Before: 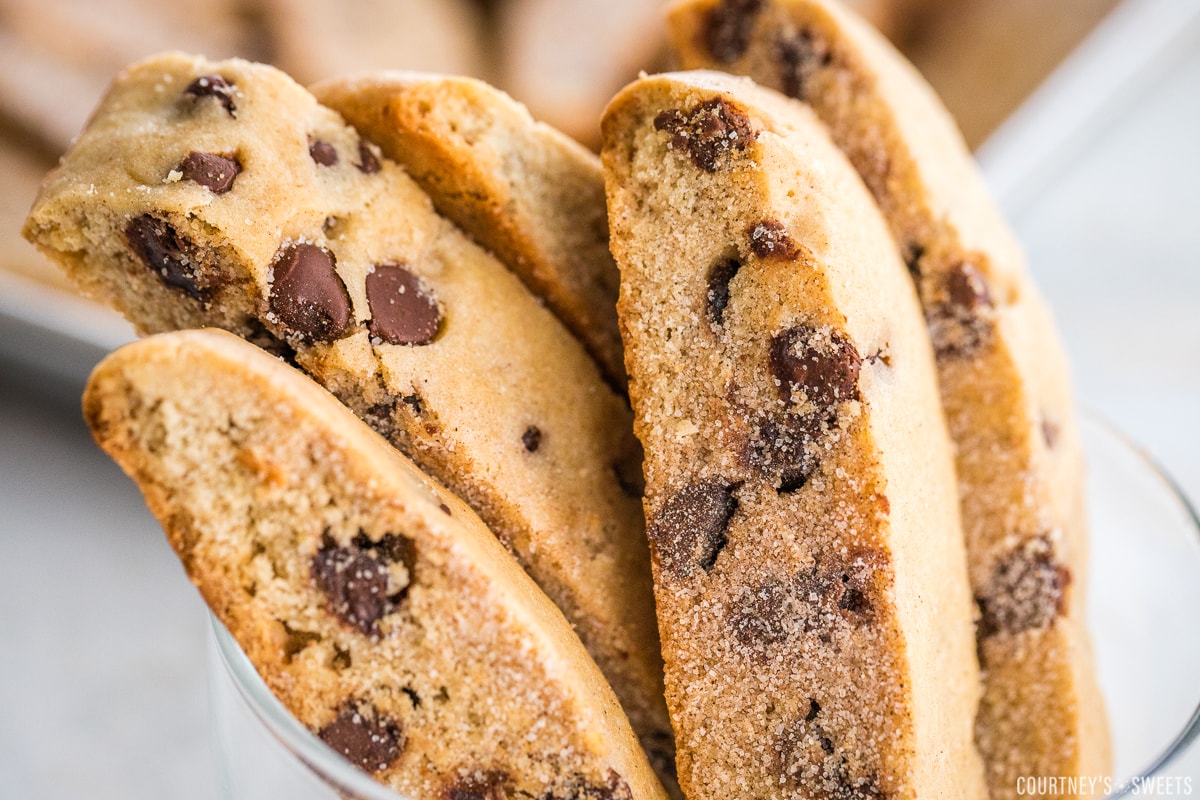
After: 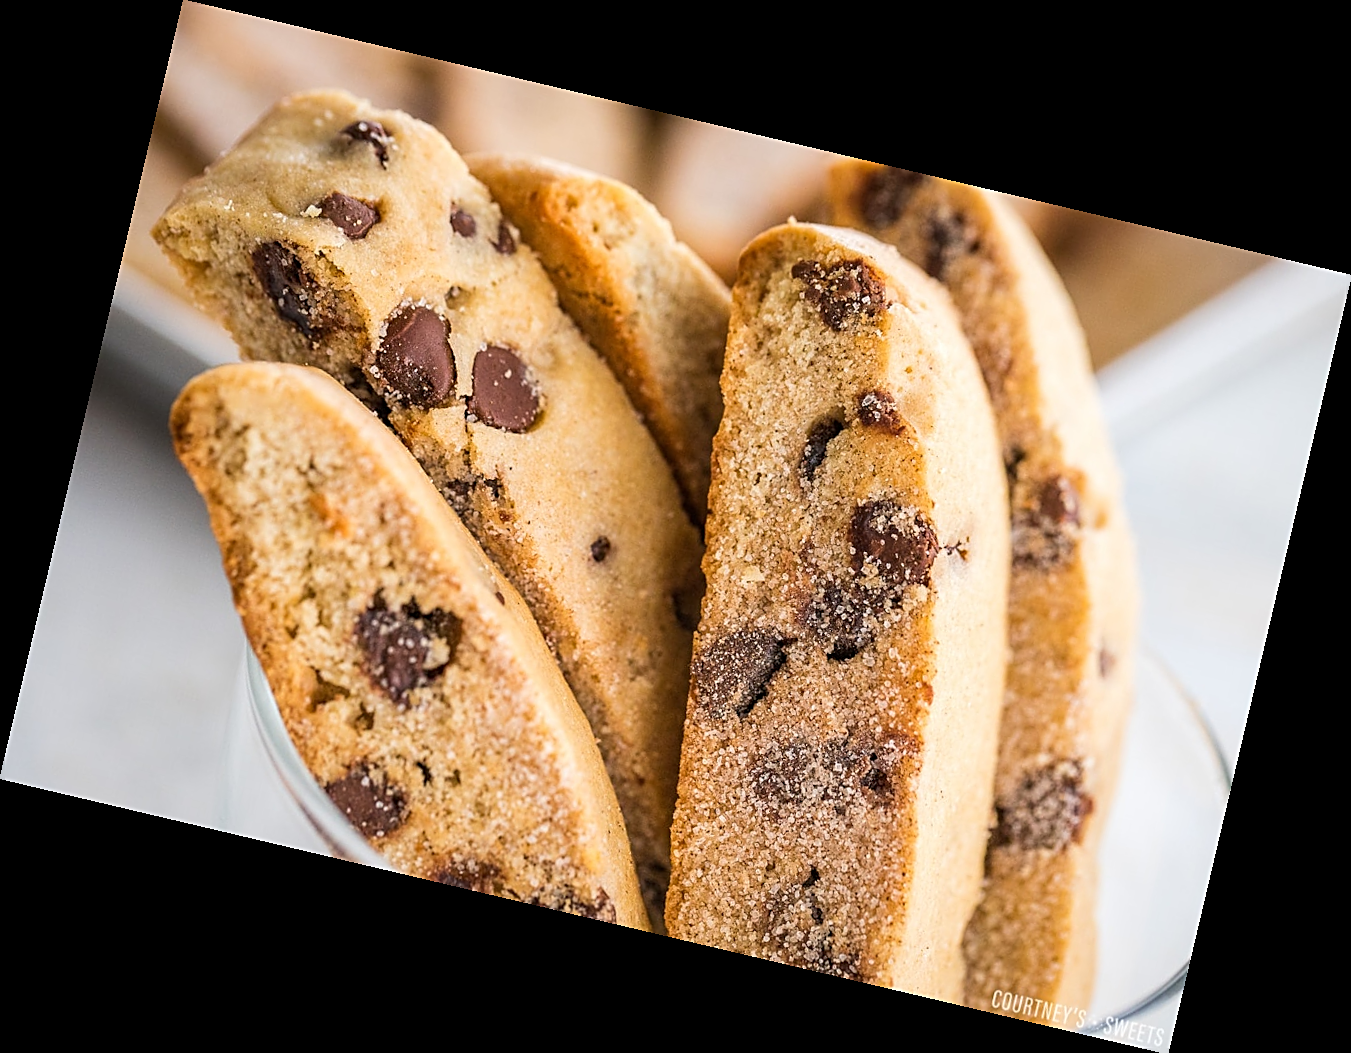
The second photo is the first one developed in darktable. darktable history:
sharpen: on, module defaults
rotate and perspective: rotation 13.27°, automatic cropping off
